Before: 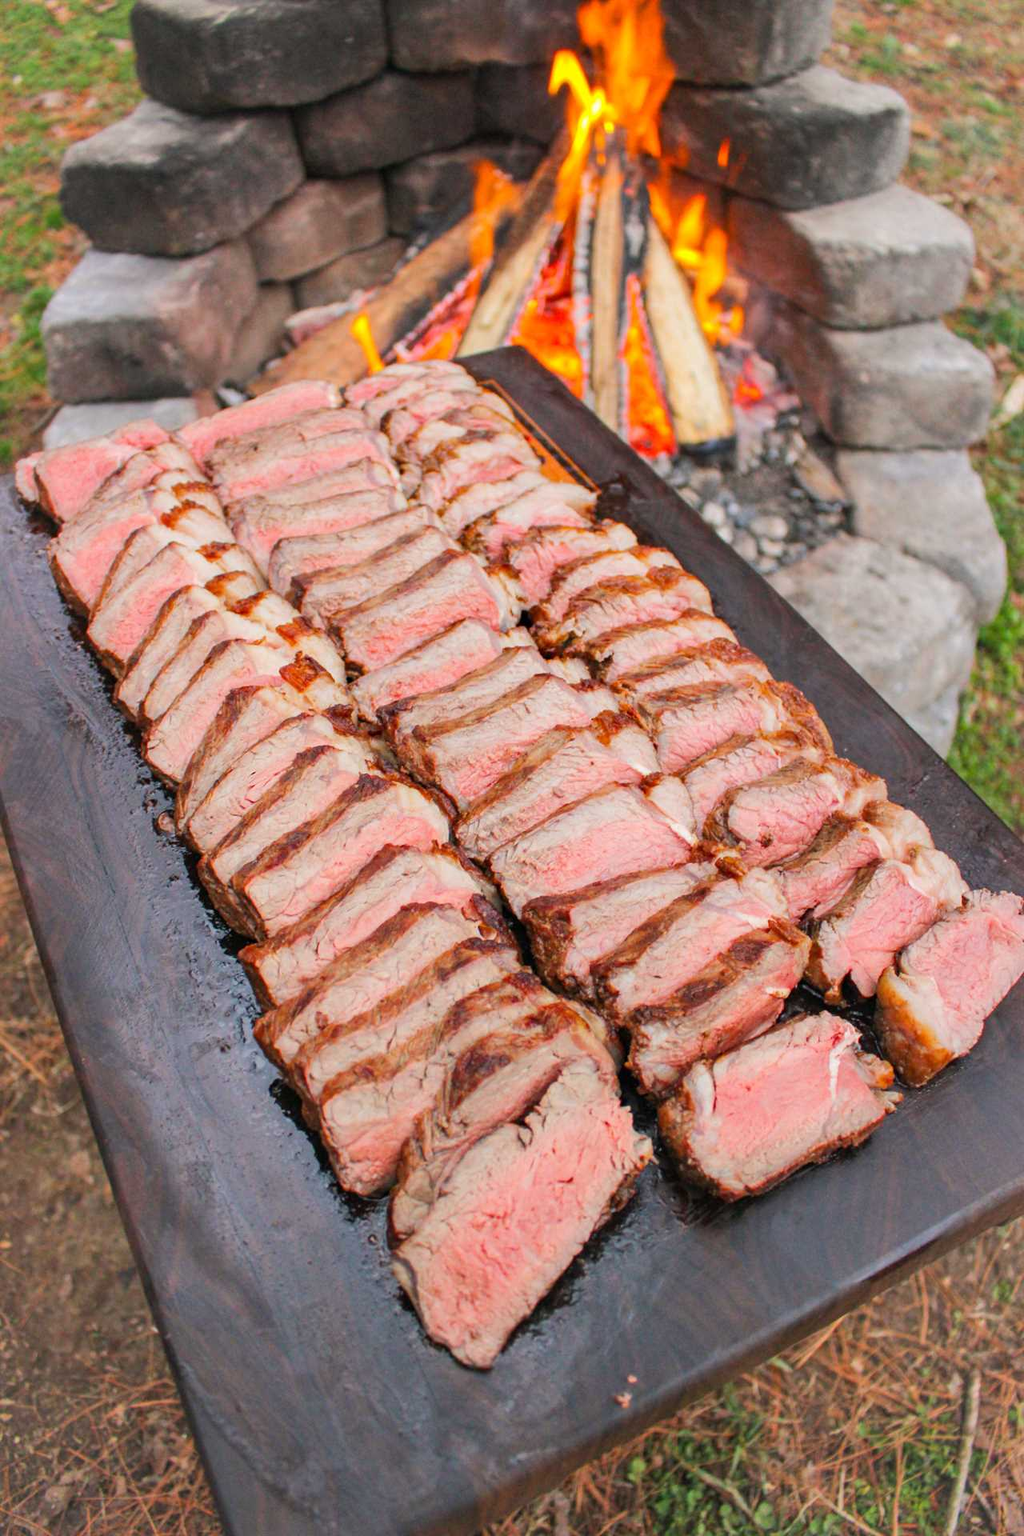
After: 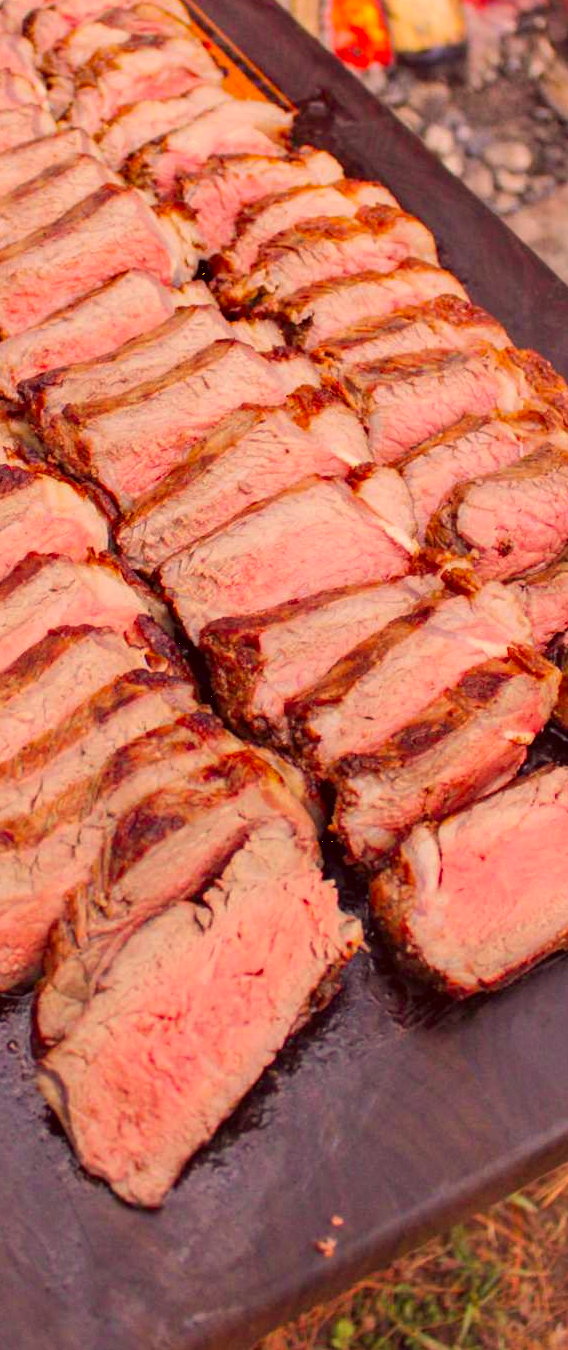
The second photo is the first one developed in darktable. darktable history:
crop: left 35.432%, top 26.233%, right 20.145%, bottom 3.432%
color correction: highlights a* 10.12, highlights b* 39.04, shadows a* 14.62, shadows b* 3.37
color calibration: output R [0.999, 0.026, -0.11, 0], output G [-0.019, 1.037, -0.099, 0], output B [0.022, -0.023, 0.902, 0], illuminant custom, x 0.367, y 0.392, temperature 4437.75 K, clip negative RGB from gamut false
